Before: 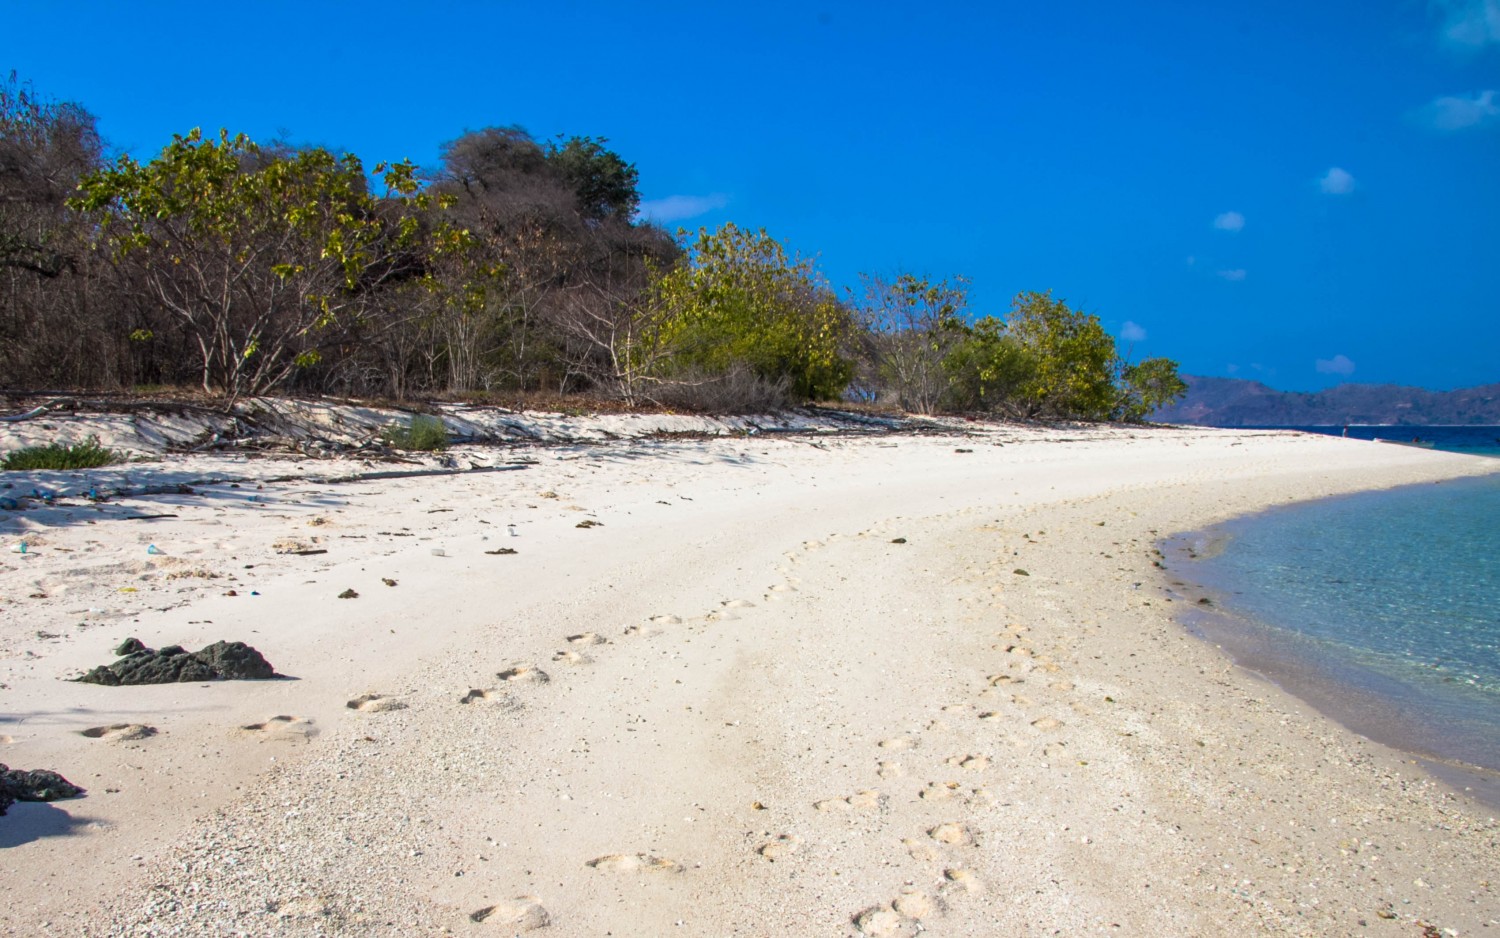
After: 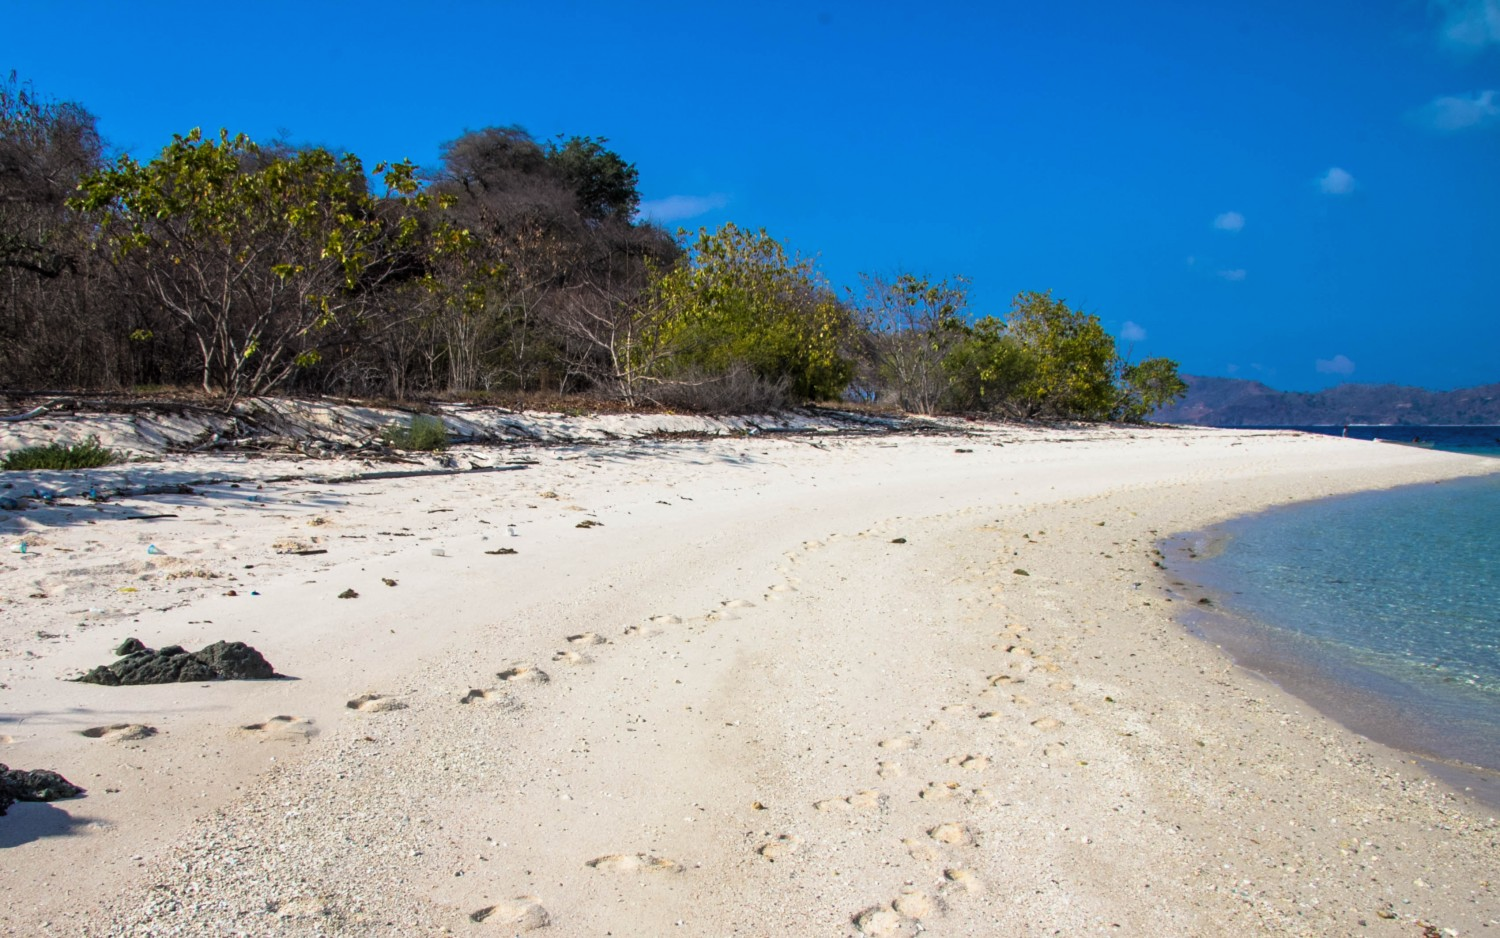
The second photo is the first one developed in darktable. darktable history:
tone equalizer: on, module defaults
tone curve: curves: ch0 [(0, 0) (0.059, 0.027) (0.162, 0.125) (0.304, 0.279) (0.547, 0.532) (0.828, 0.815) (1, 0.983)]; ch1 [(0, 0) (0.23, 0.166) (0.34, 0.308) (0.371, 0.337) (0.429, 0.411) (0.477, 0.462) (0.499, 0.498) (0.529, 0.537) (0.559, 0.582) (0.743, 0.798) (1, 1)]; ch2 [(0, 0) (0.431, 0.414) (0.498, 0.503) (0.524, 0.528) (0.568, 0.546) (0.6, 0.597) (0.634, 0.645) (0.728, 0.742) (1, 1)], color space Lab, linked channels, preserve colors none
